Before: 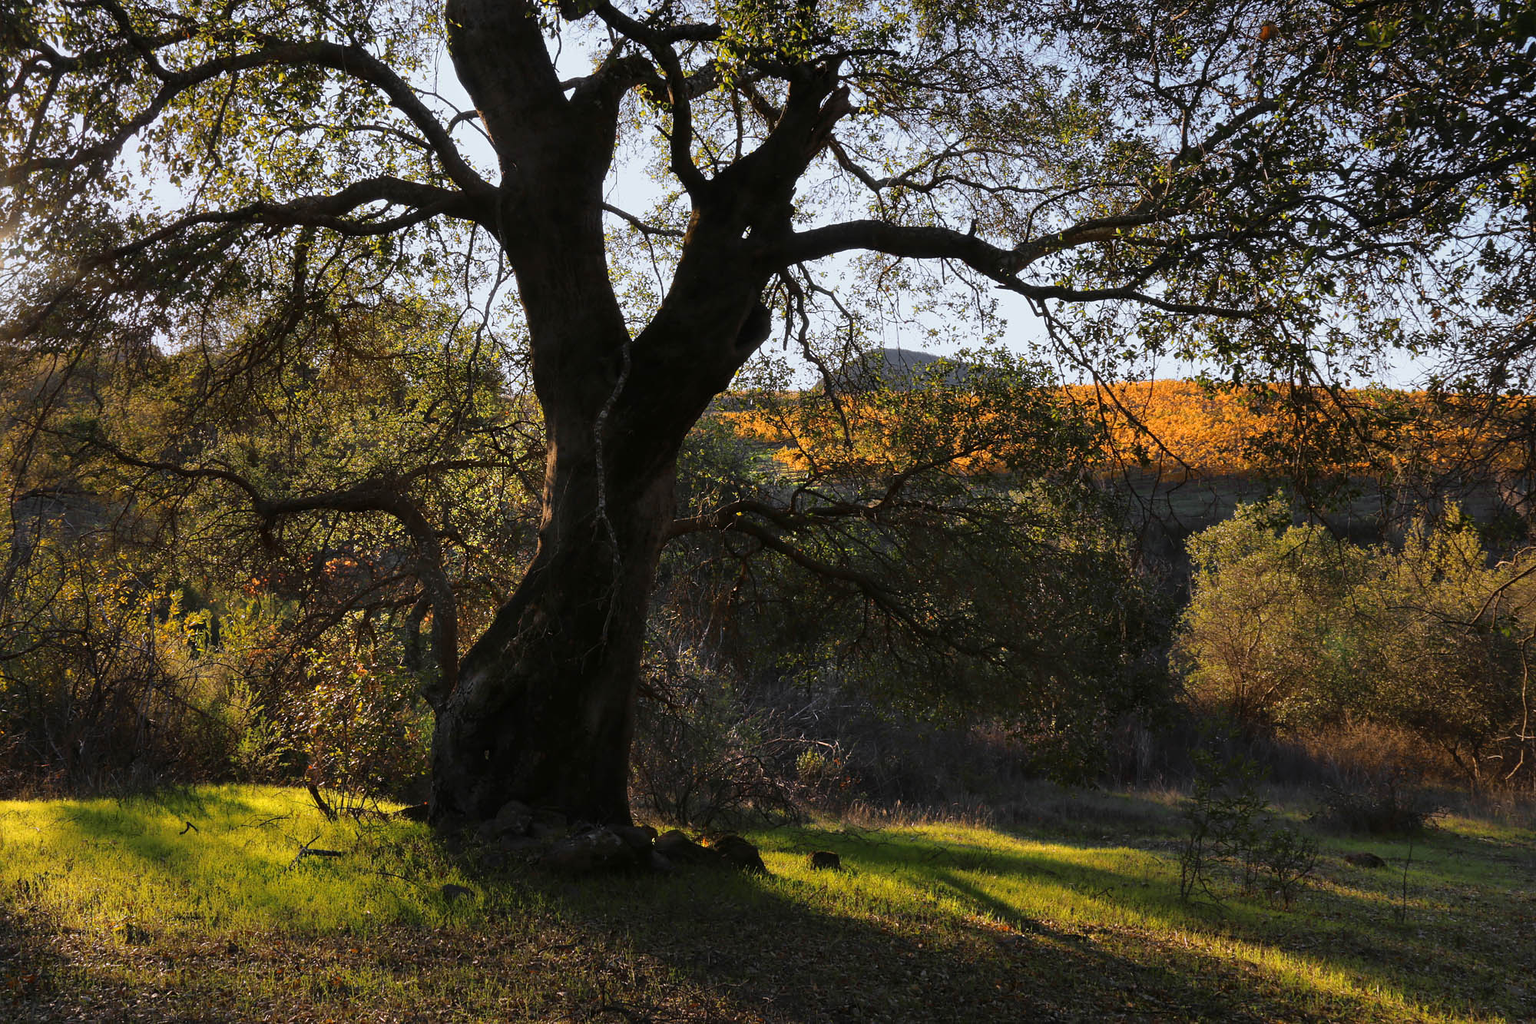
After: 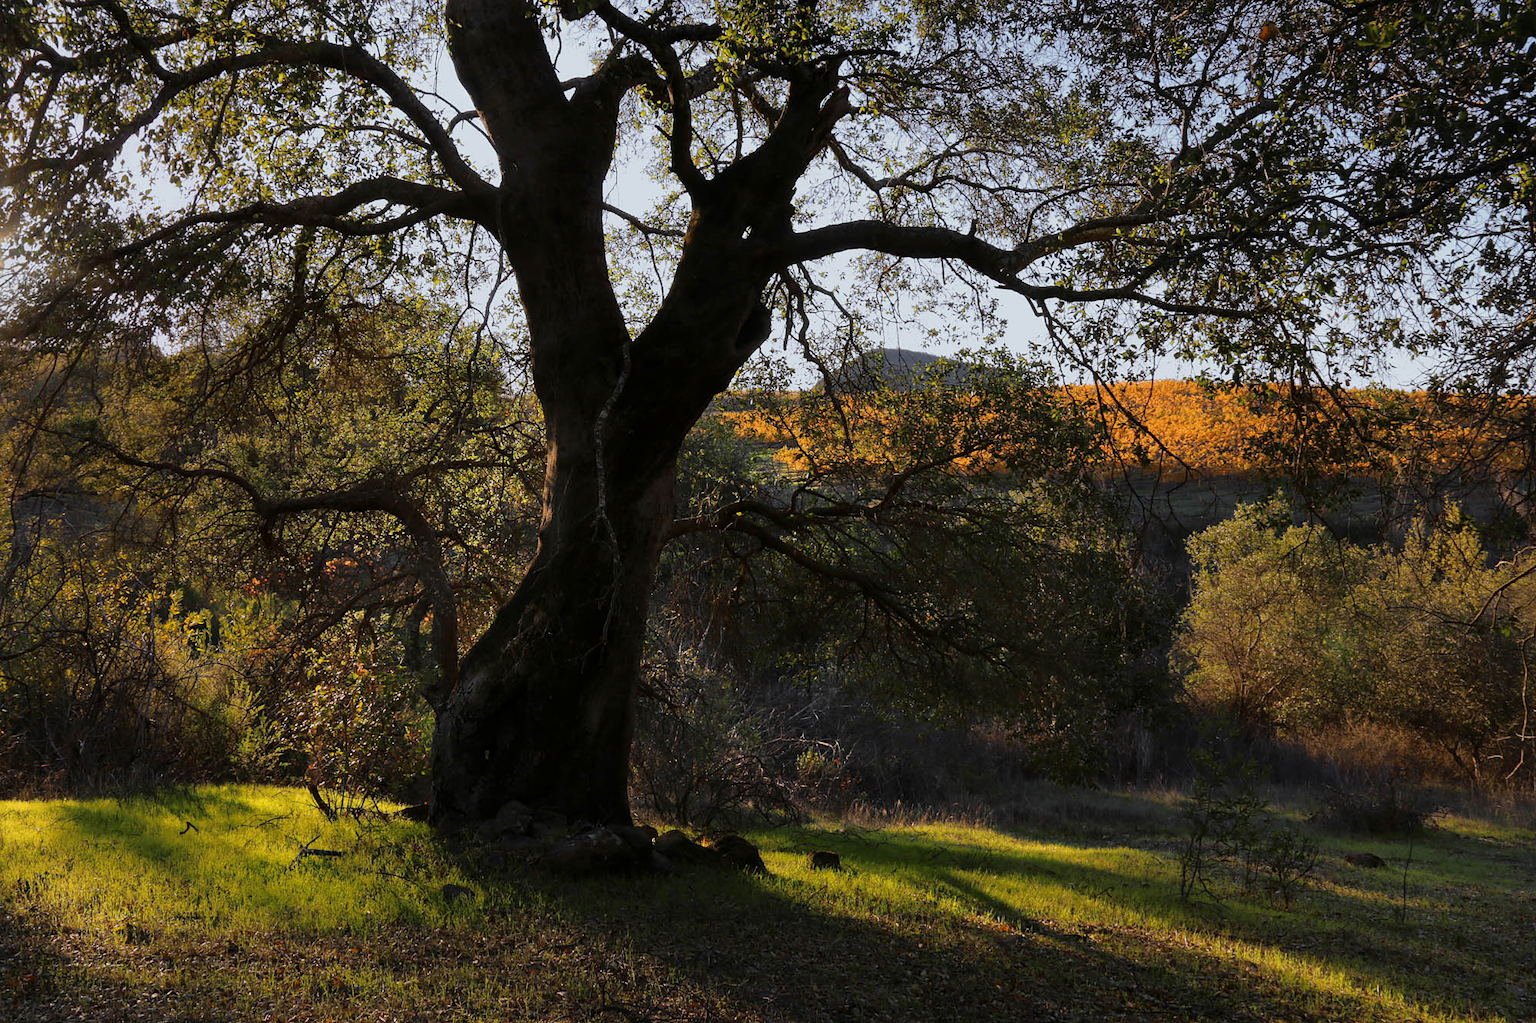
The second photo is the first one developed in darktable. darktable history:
exposure: black level correction 0.001, exposure -0.199 EV, compensate highlight preservation false
